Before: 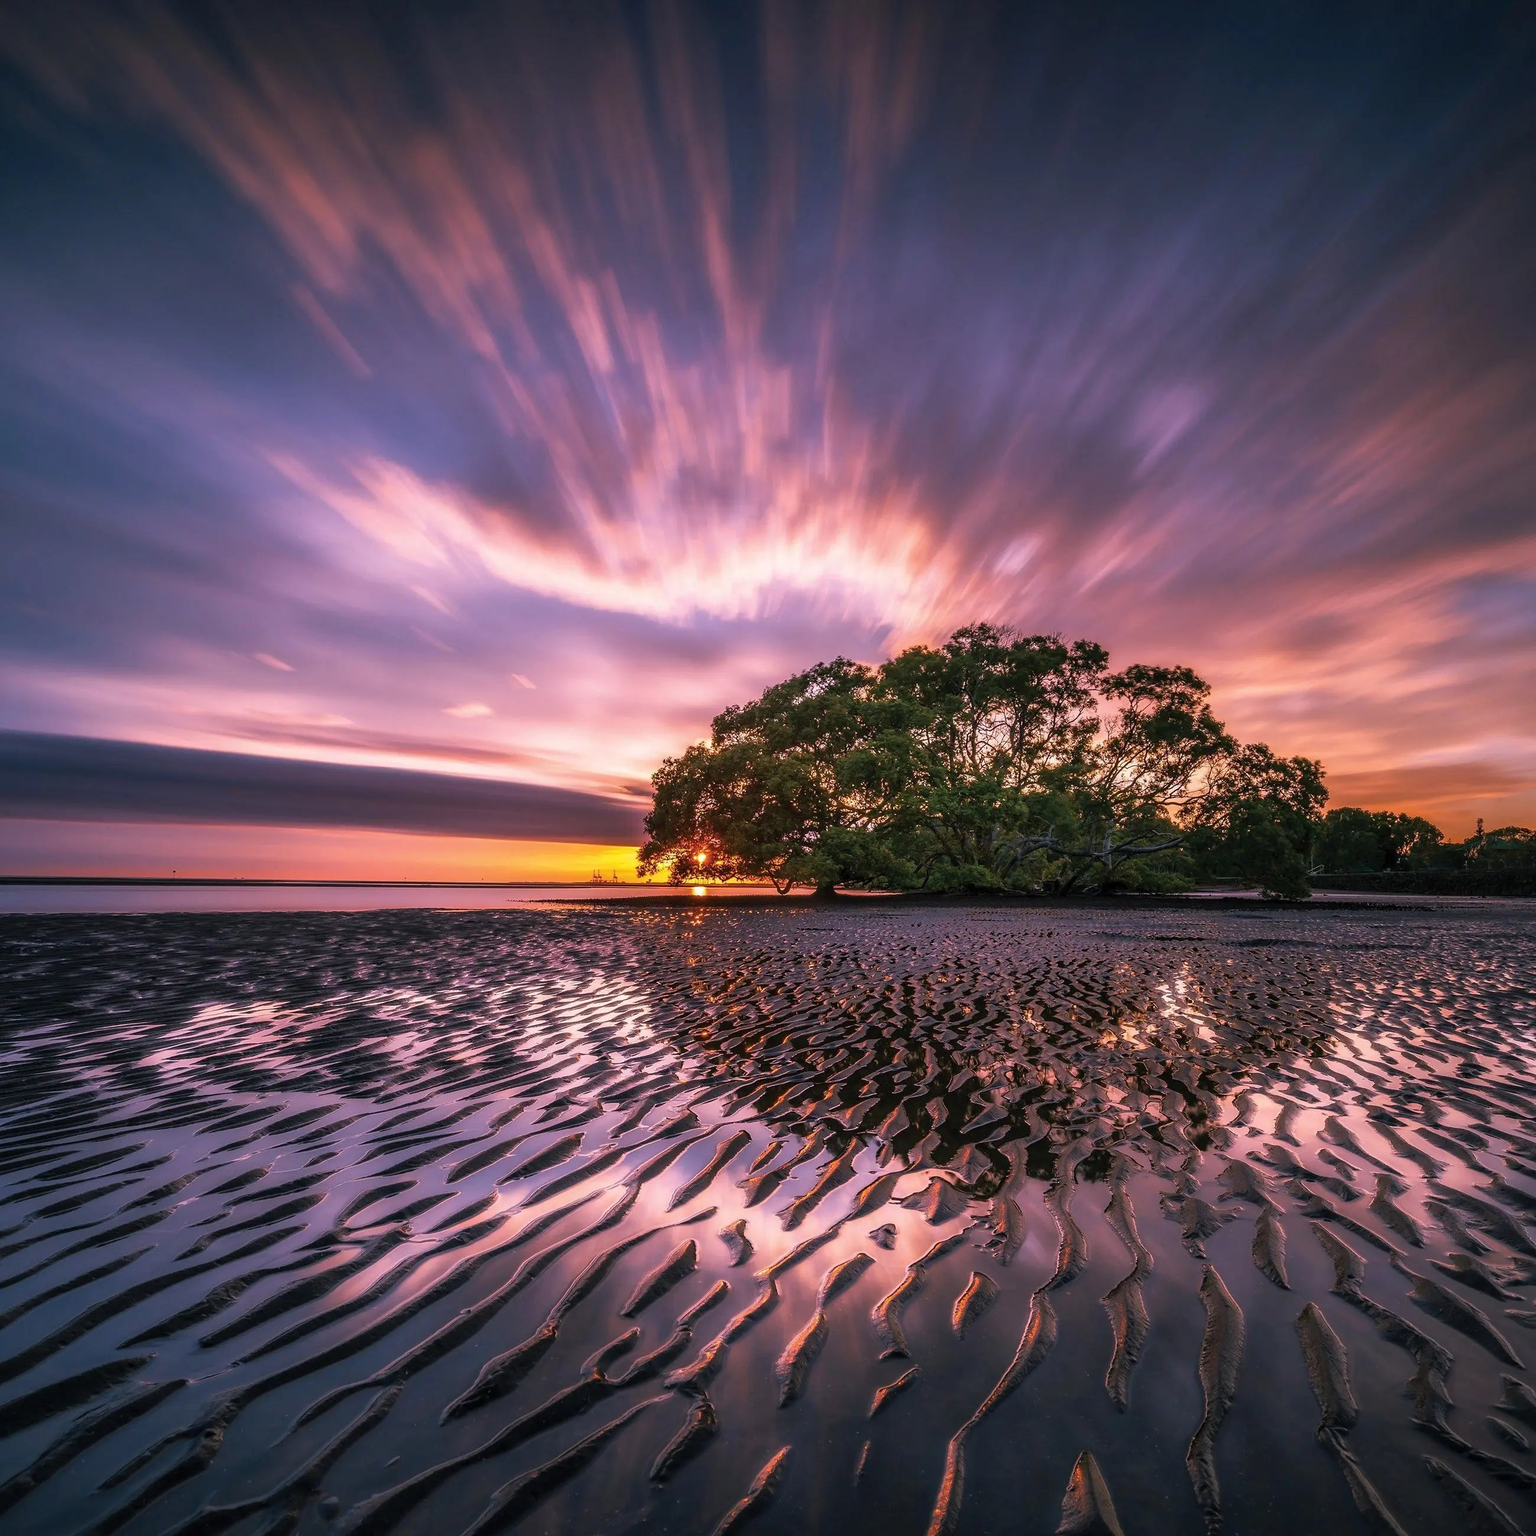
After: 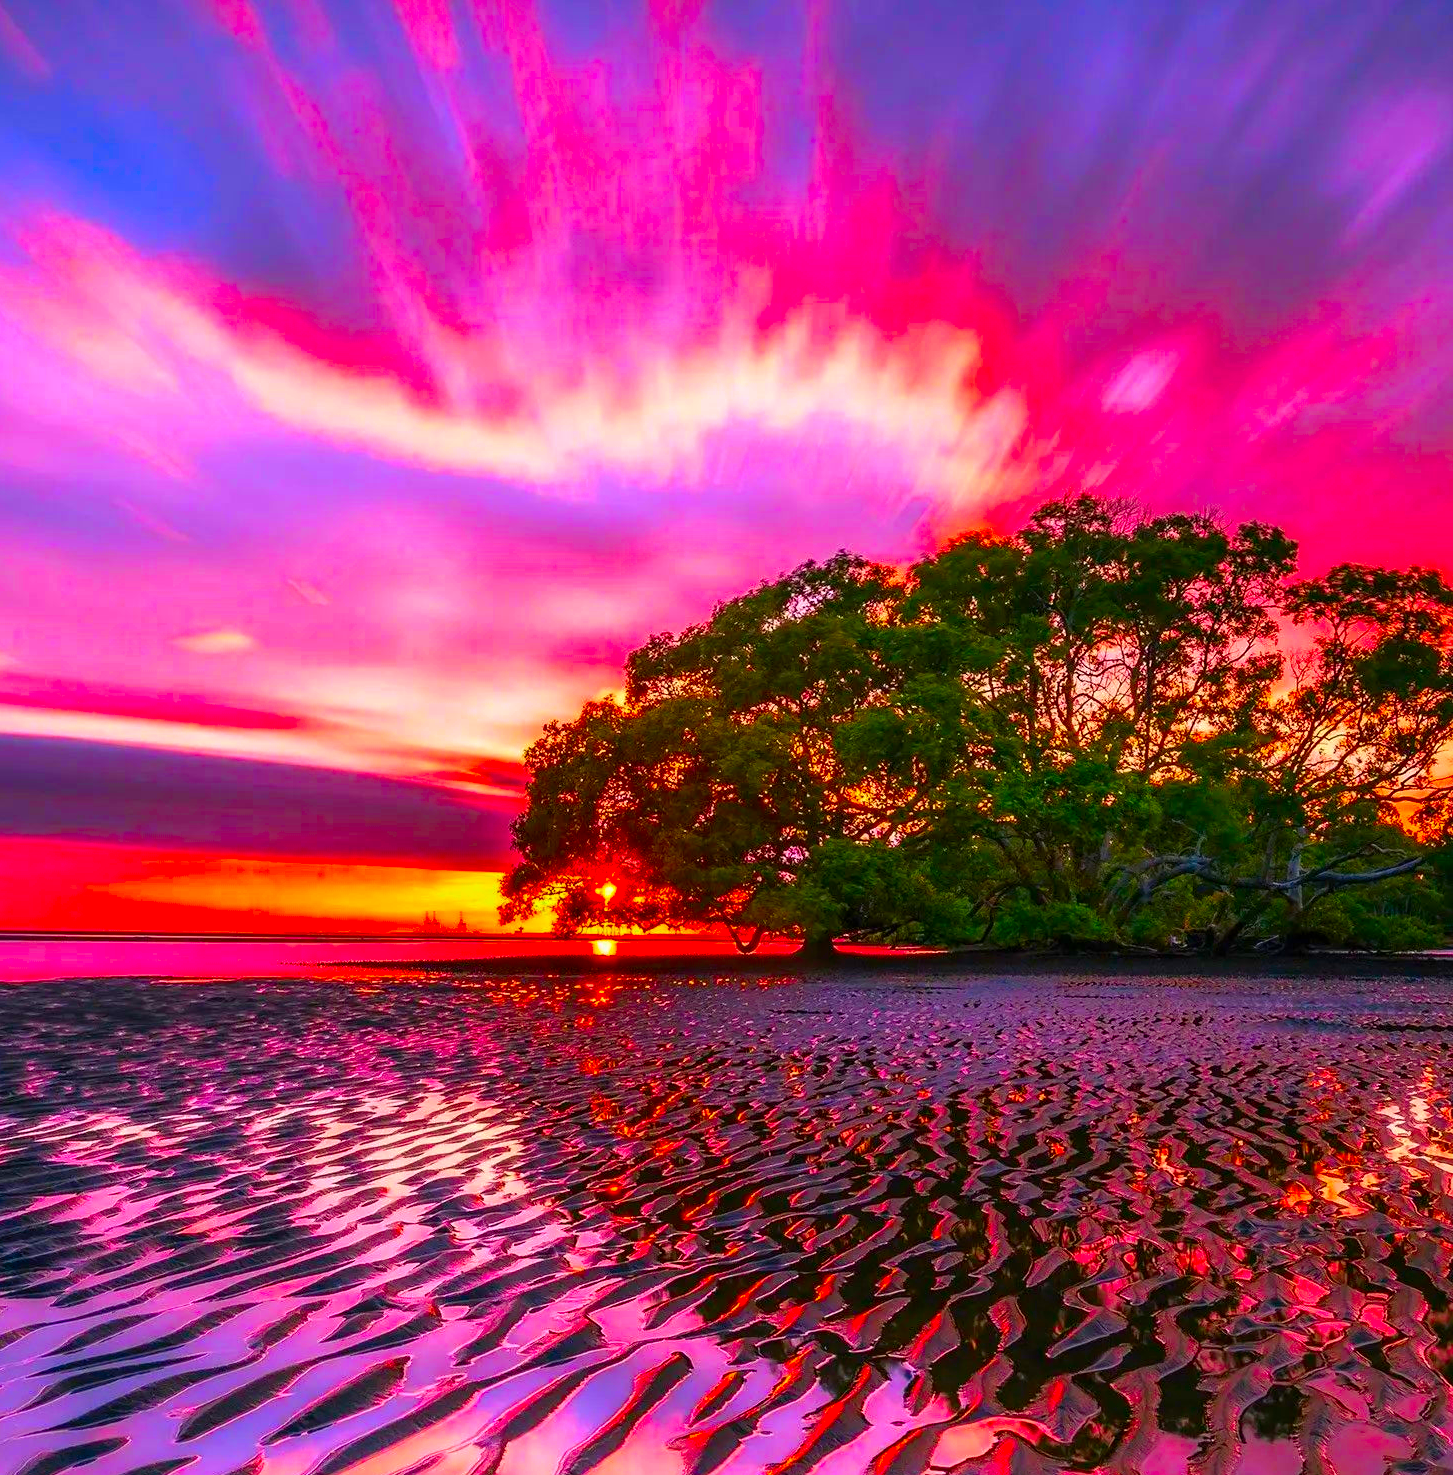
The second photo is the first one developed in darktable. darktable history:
color correction: highlights b* -0.02, saturation 2.99
crop and rotate: left 22.3%, top 21.586%, right 21.785%, bottom 21.65%
